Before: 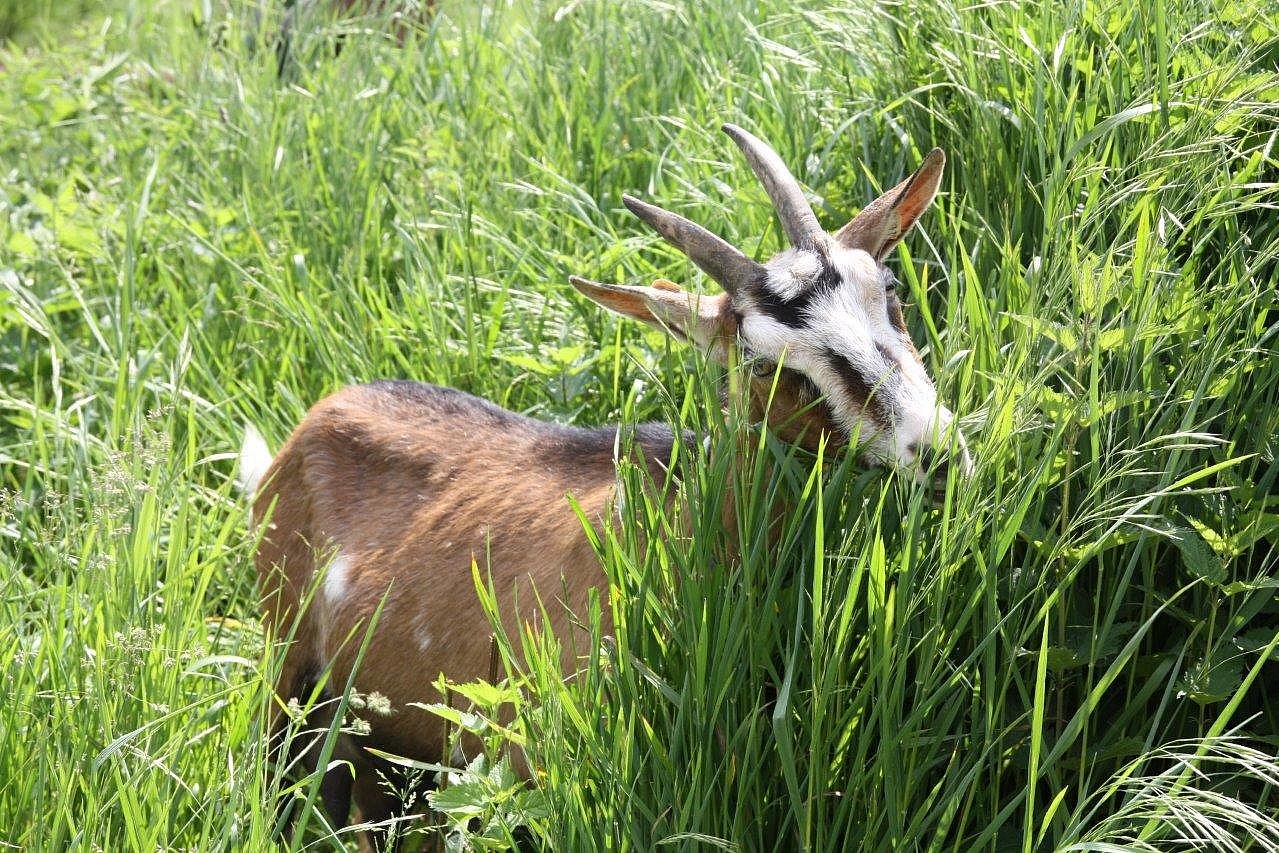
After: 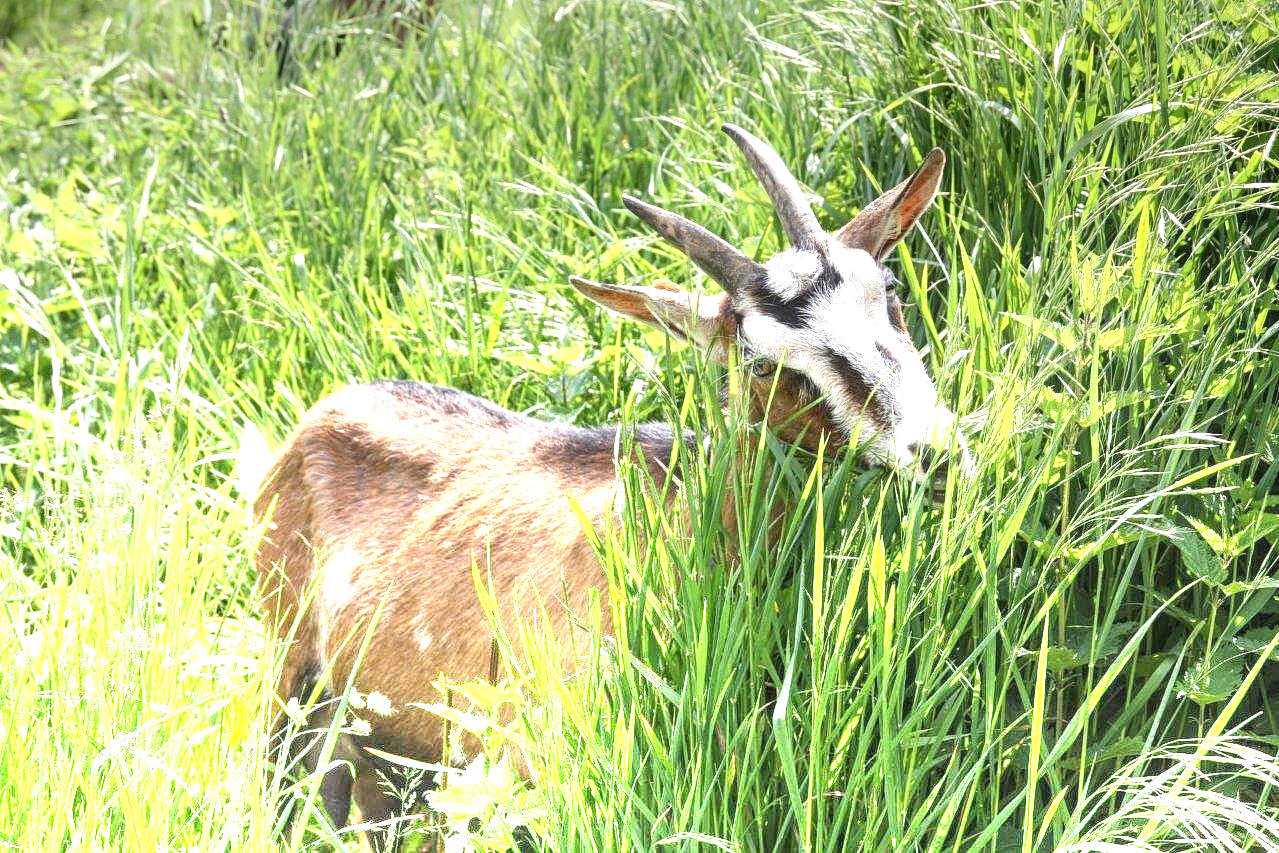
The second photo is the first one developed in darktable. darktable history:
local contrast: on, module defaults
graduated density: density -3.9 EV
